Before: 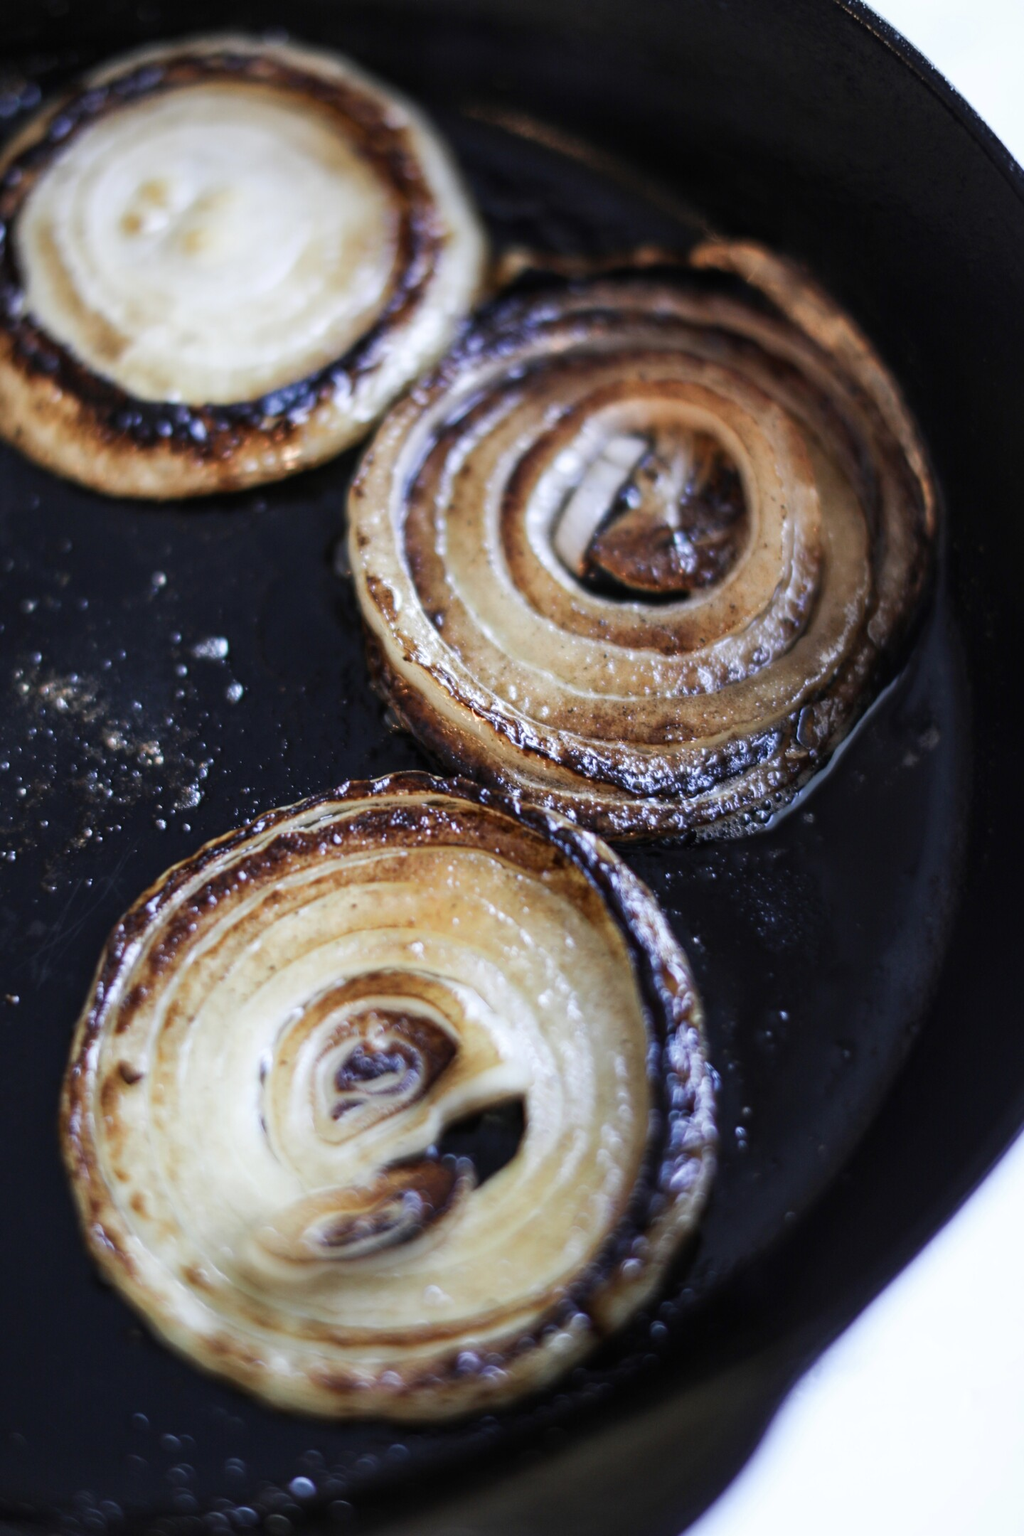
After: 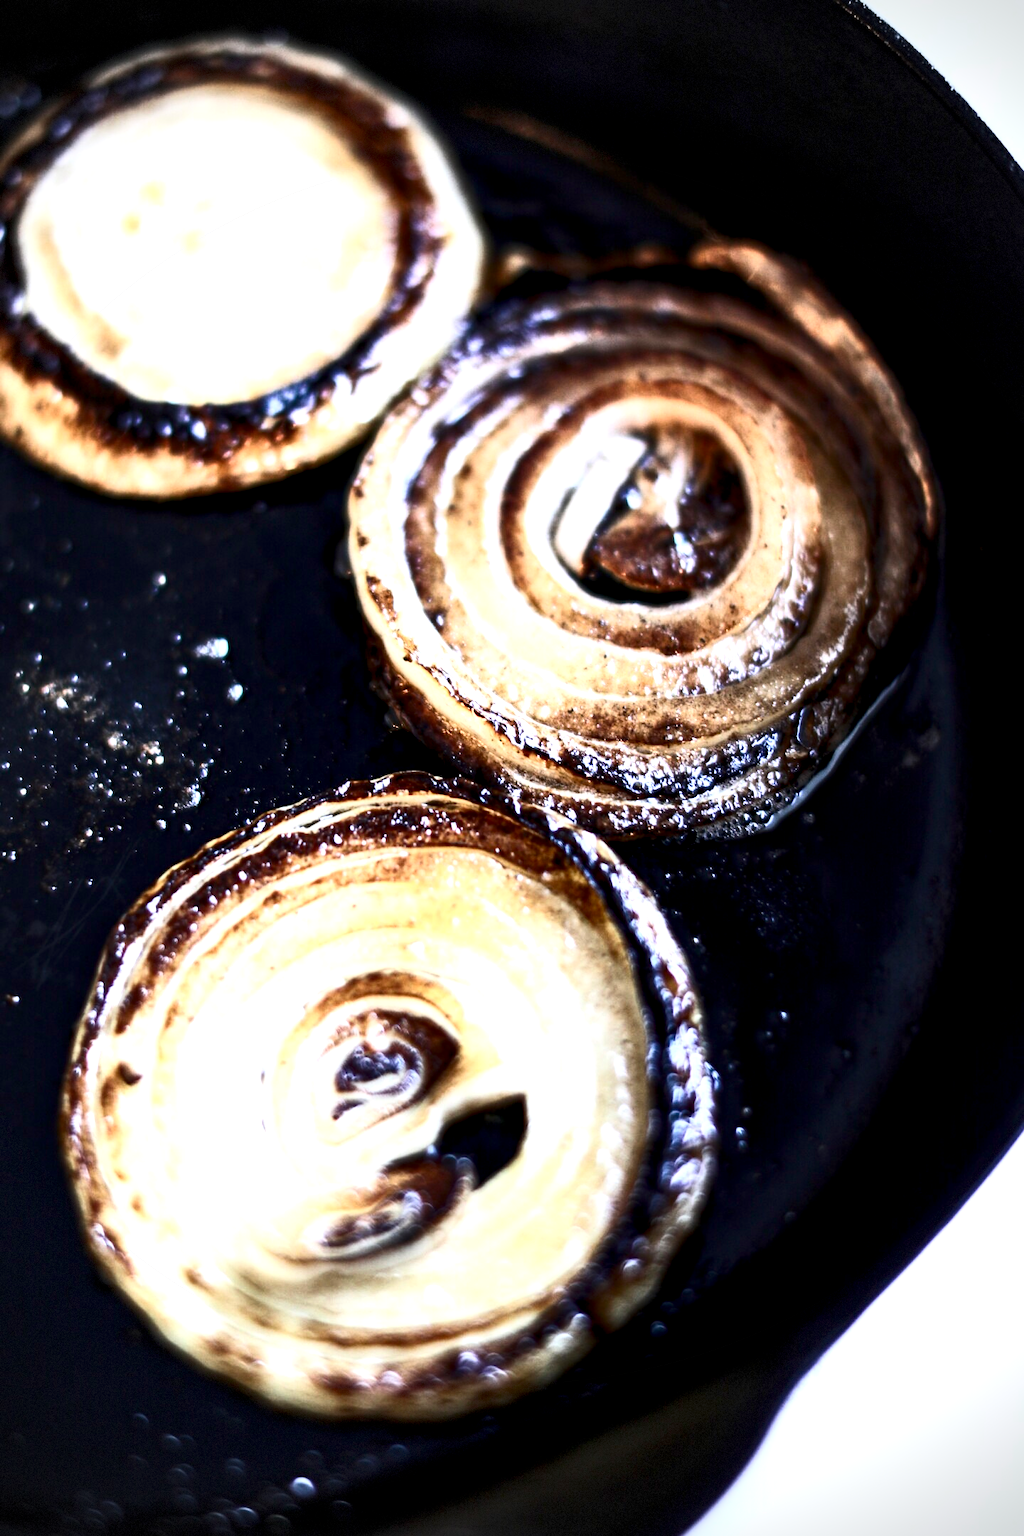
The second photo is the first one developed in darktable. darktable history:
vignetting: dithering 8-bit output, unbound false
local contrast: highlights 123%, shadows 126%, detail 140%, midtone range 0.254
contrast brightness saturation: contrast 0.62, brightness 0.34, saturation 0.14
